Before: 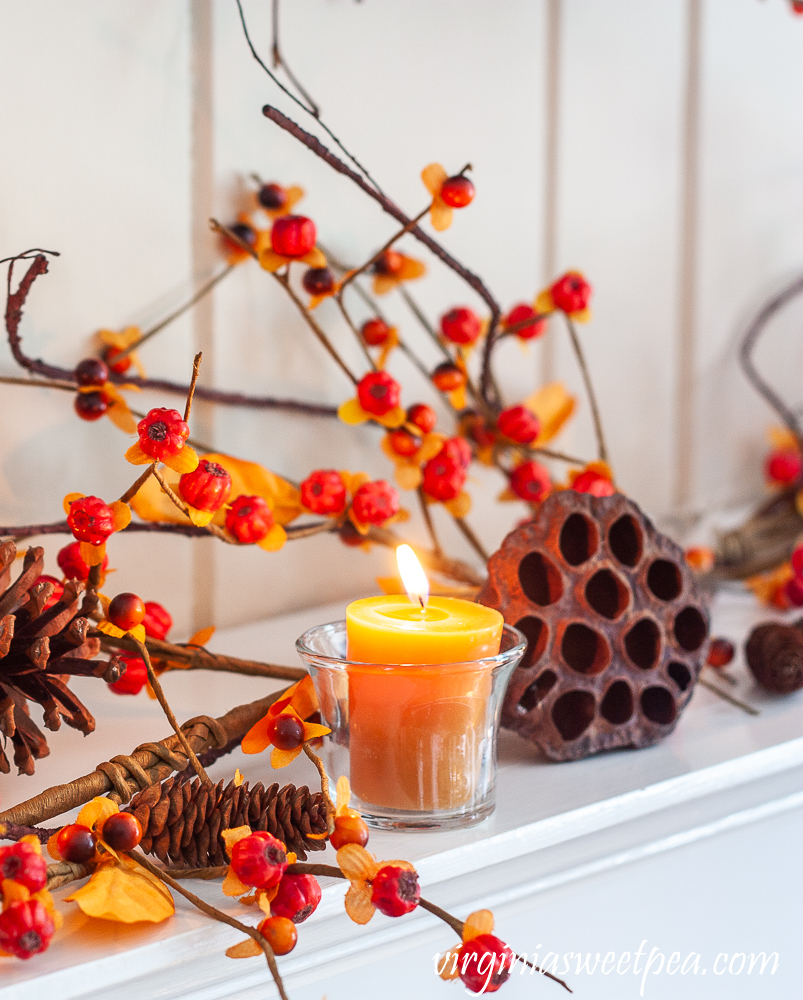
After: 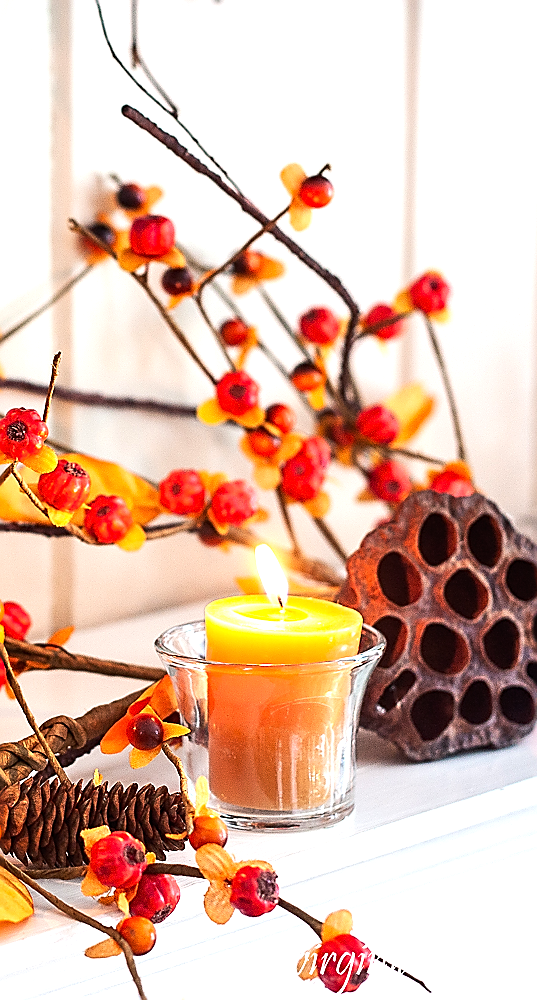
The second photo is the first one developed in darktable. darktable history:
crop and rotate: left 17.62%, right 15.386%
exposure: compensate highlight preservation false
sharpen: radius 1.39, amount 1.266, threshold 0.802
tone equalizer: -8 EV -0.777 EV, -7 EV -0.676 EV, -6 EV -0.622 EV, -5 EV -0.381 EV, -3 EV 0.391 EV, -2 EV 0.6 EV, -1 EV 0.686 EV, +0 EV 0.767 EV, edges refinement/feathering 500, mask exposure compensation -1.57 EV, preserve details no
